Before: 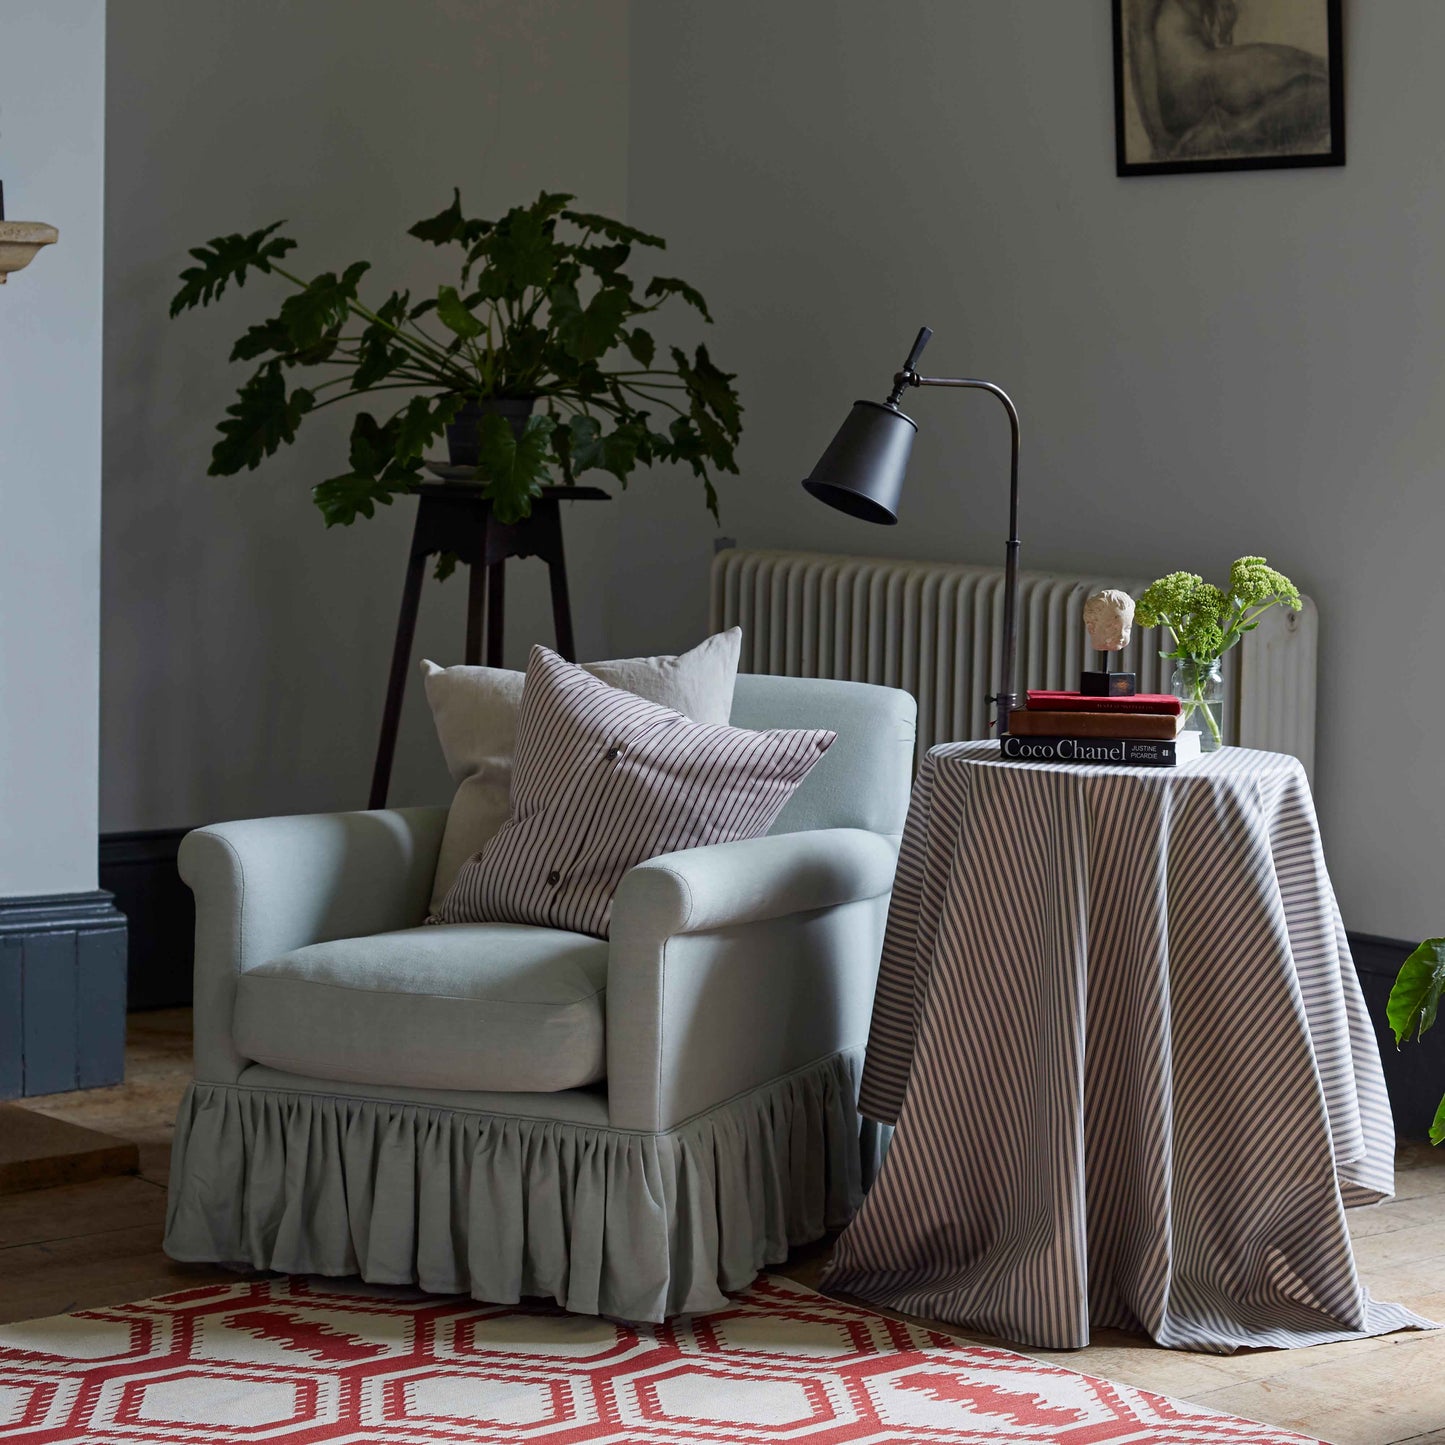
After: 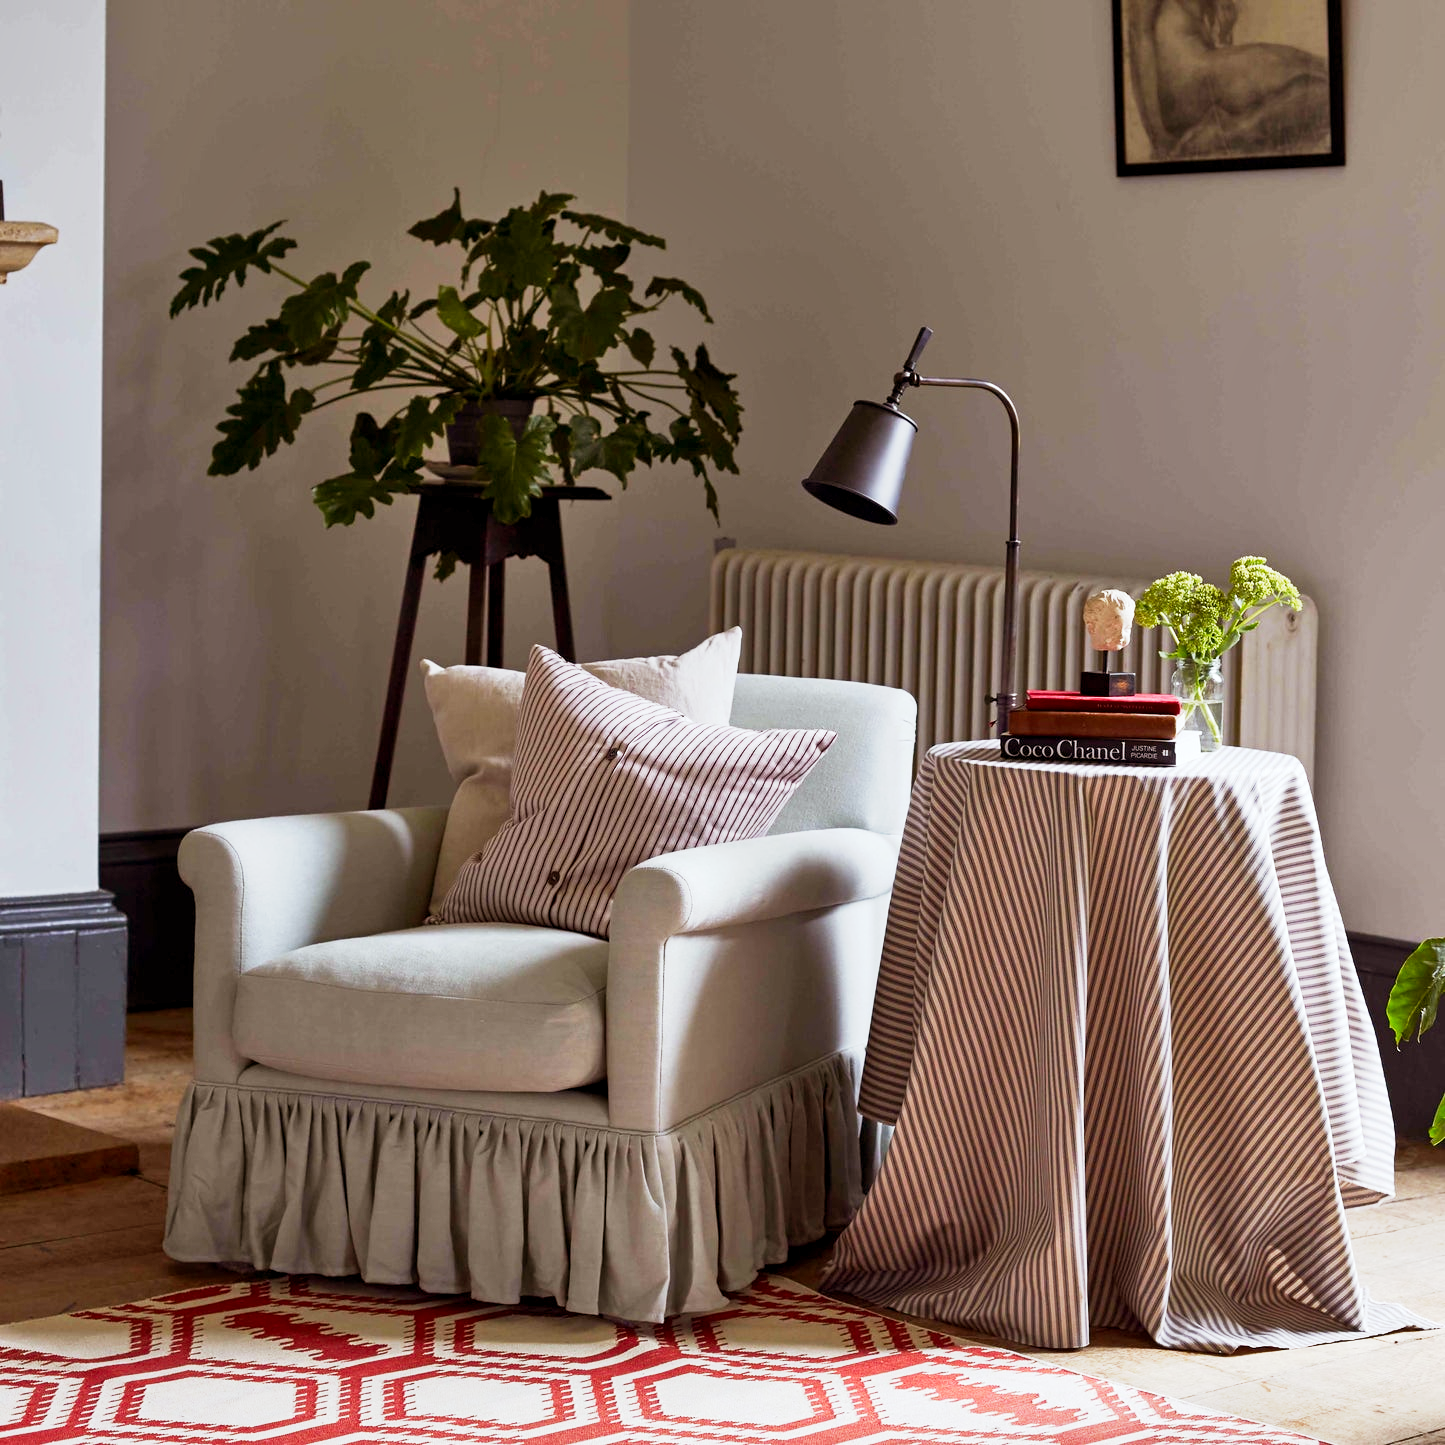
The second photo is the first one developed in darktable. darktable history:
exposure: black level correction 0.001, exposure 0.675 EV, compensate highlight preservation false
shadows and highlights: highlights color adjustment 0%, low approximation 0.01, soften with gaussian
base curve: curves: ch0 [(0, 0) (0.088, 0.125) (0.176, 0.251) (0.354, 0.501) (0.613, 0.749) (1, 0.877)], preserve colors none
rgb levels: mode RGB, independent channels, levels [[0, 0.5, 1], [0, 0.521, 1], [0, 0.536, 1]]
